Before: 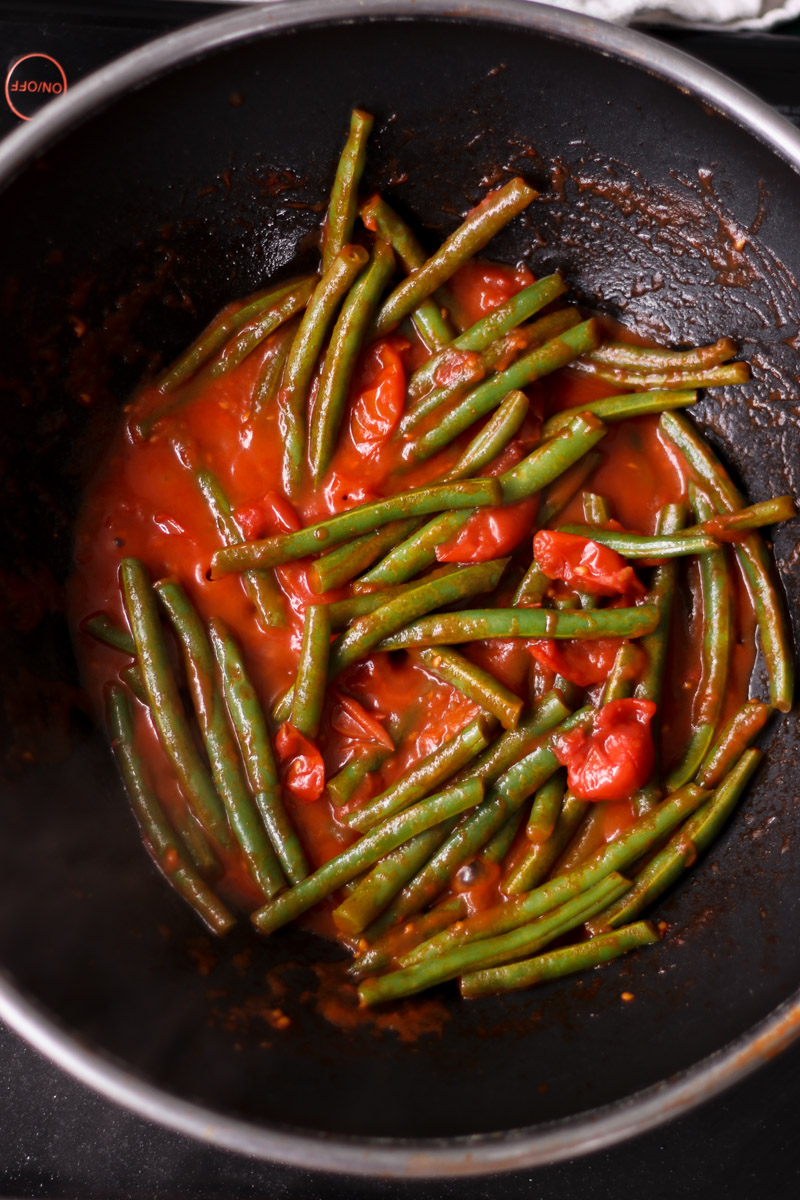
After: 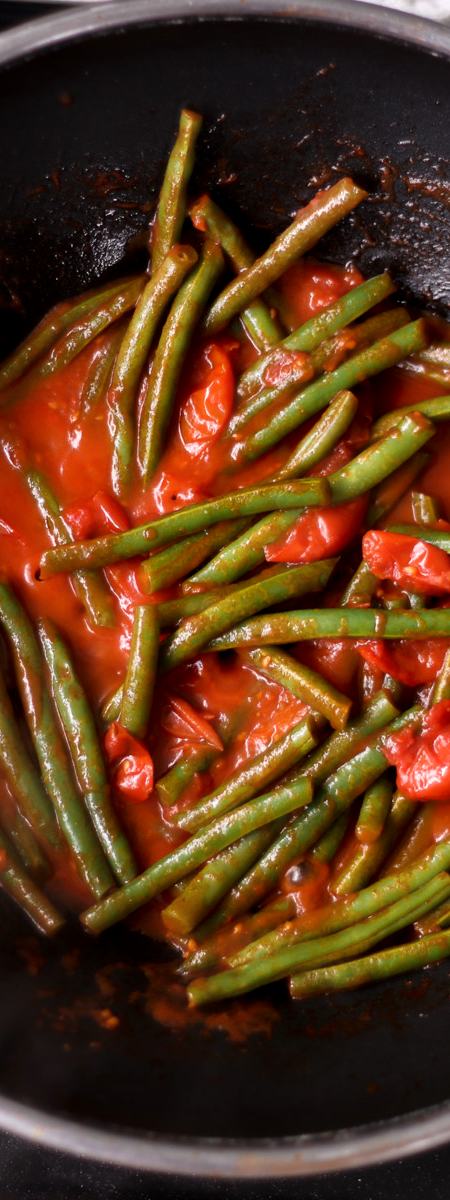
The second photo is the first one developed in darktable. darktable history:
contrast equalizer: y [[0.579, 0.58, 0.505, 0.5, 0.5, 0.5], [0.5 ×6], [0.5 ×6], [0 ×6], [0 ×6]]
crop: left 21.496%, right 22.254%
